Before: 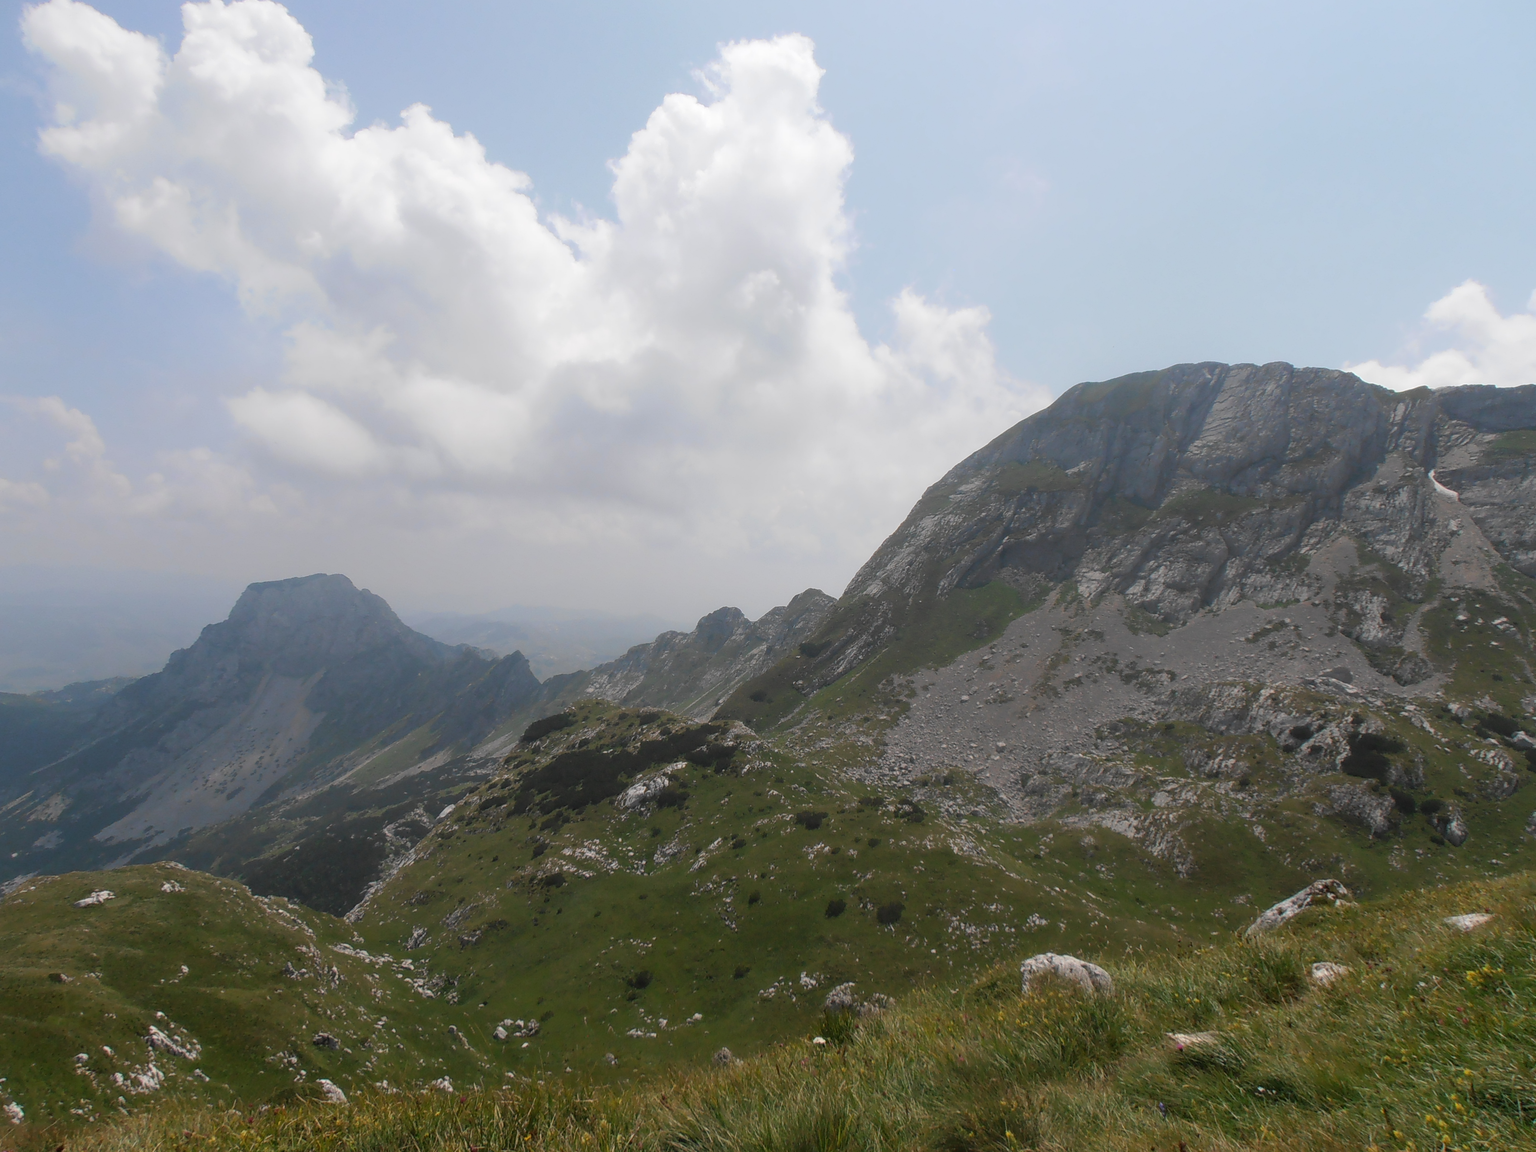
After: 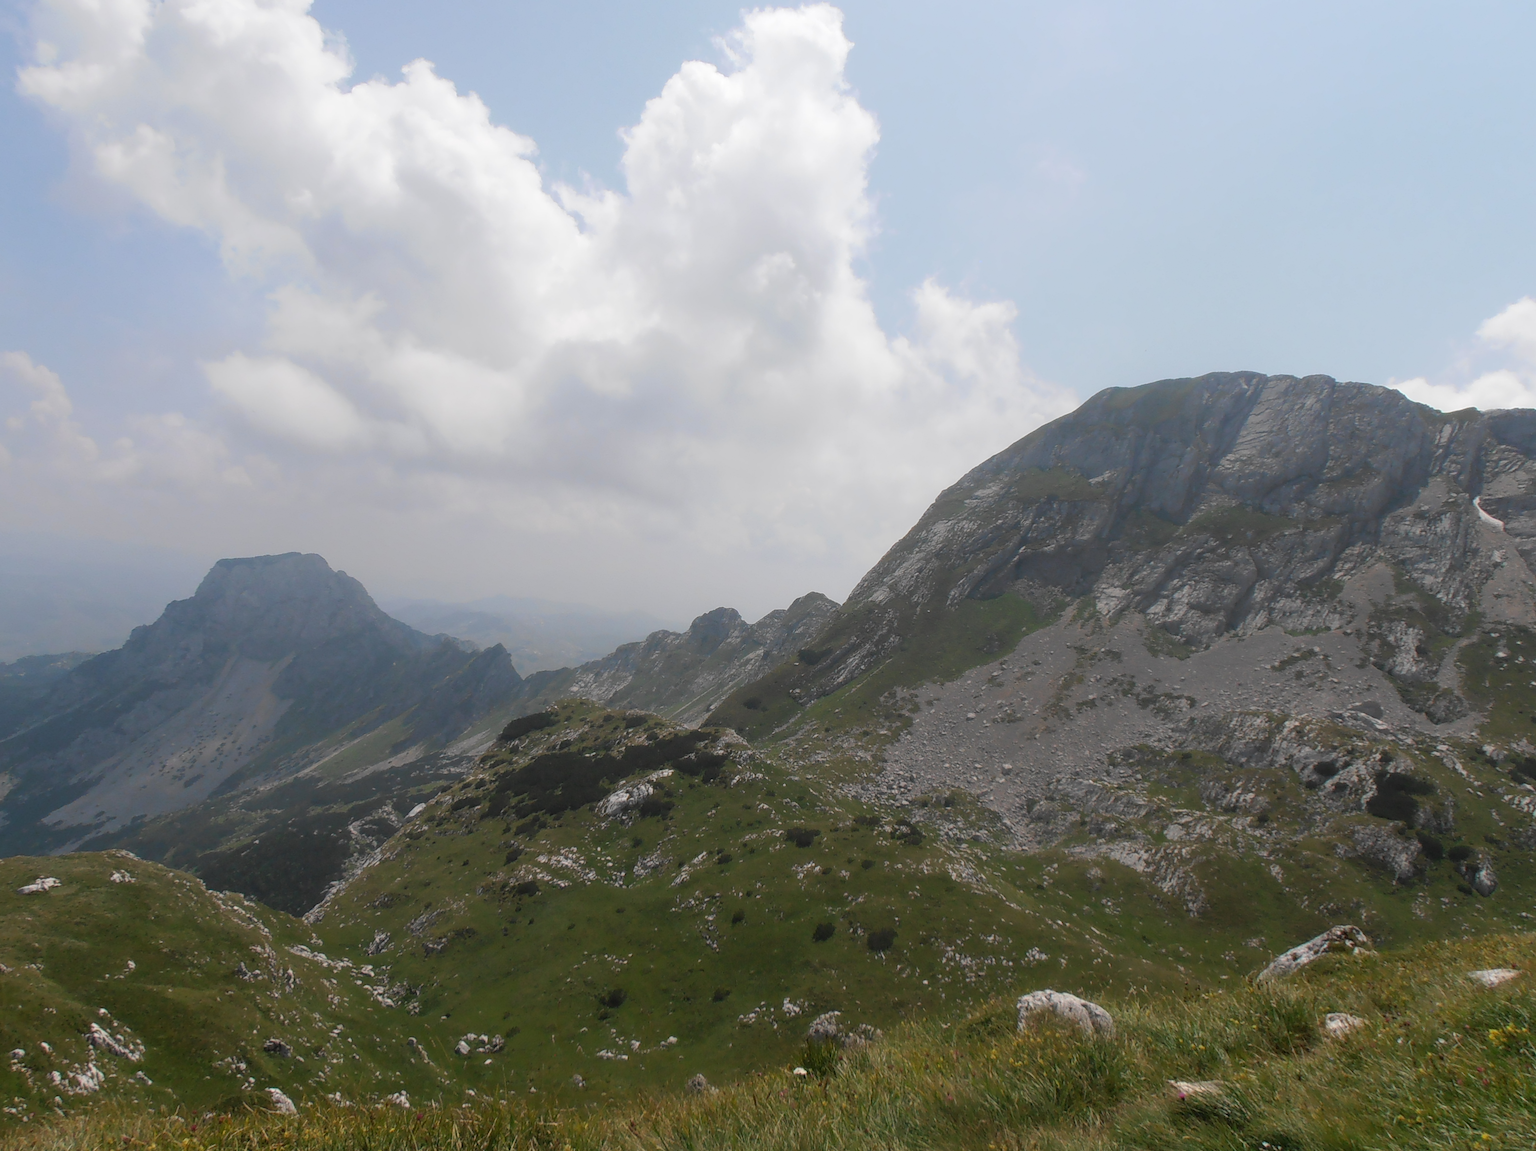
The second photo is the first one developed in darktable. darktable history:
crop and rotate: angle -2.64°
